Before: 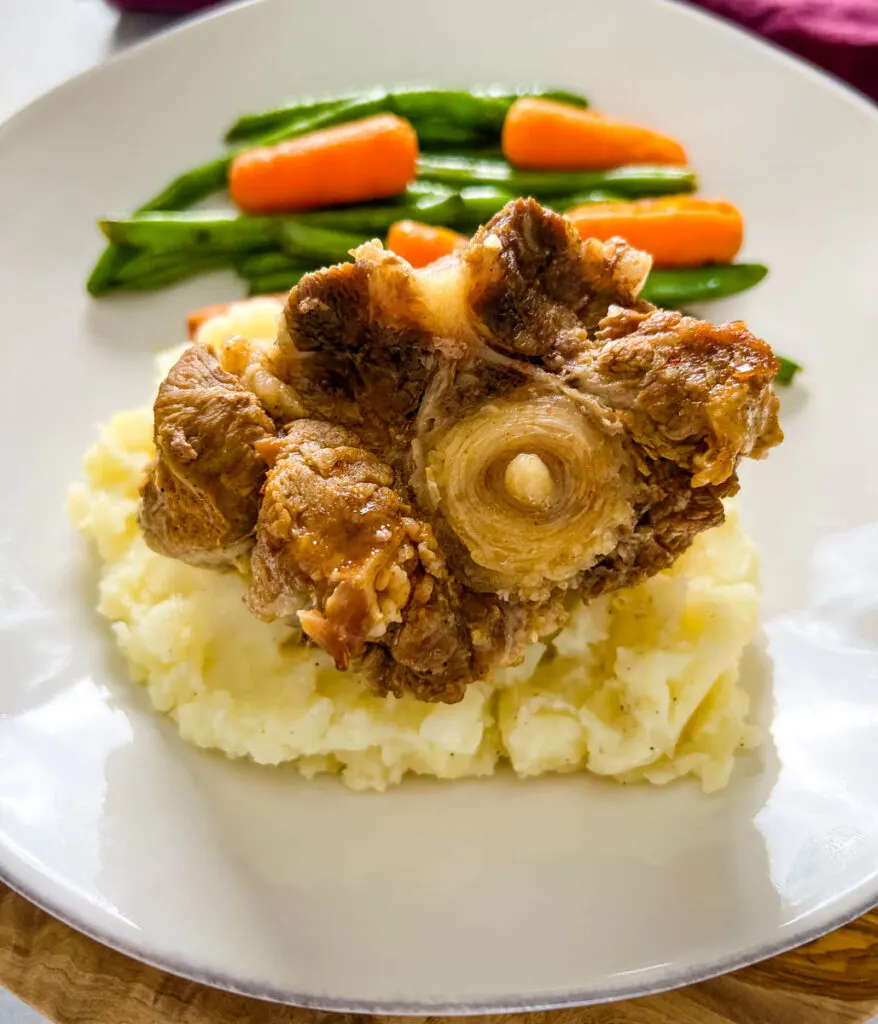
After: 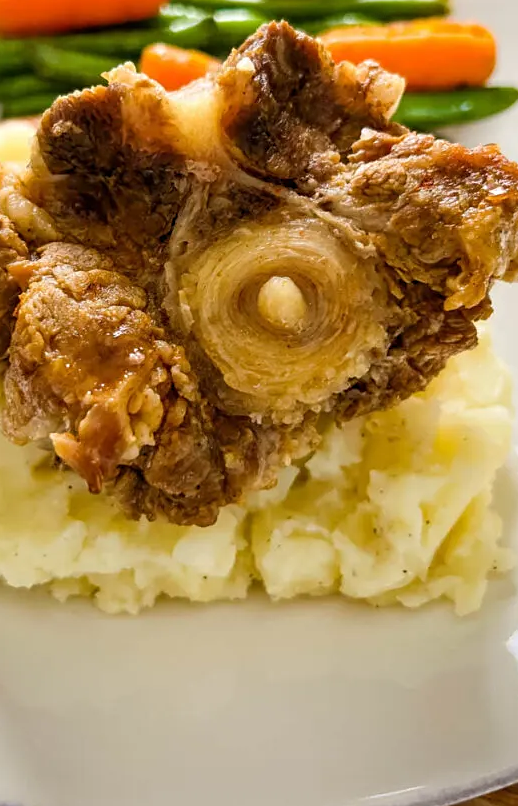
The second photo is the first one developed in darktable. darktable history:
crop and rotate: left 28.201%, top 17.343%, right 12.756%, bottom 3.939%
levels: mode automatic, levels [0.062, 0.494, 0.925]
sharpen: amount 0.216
